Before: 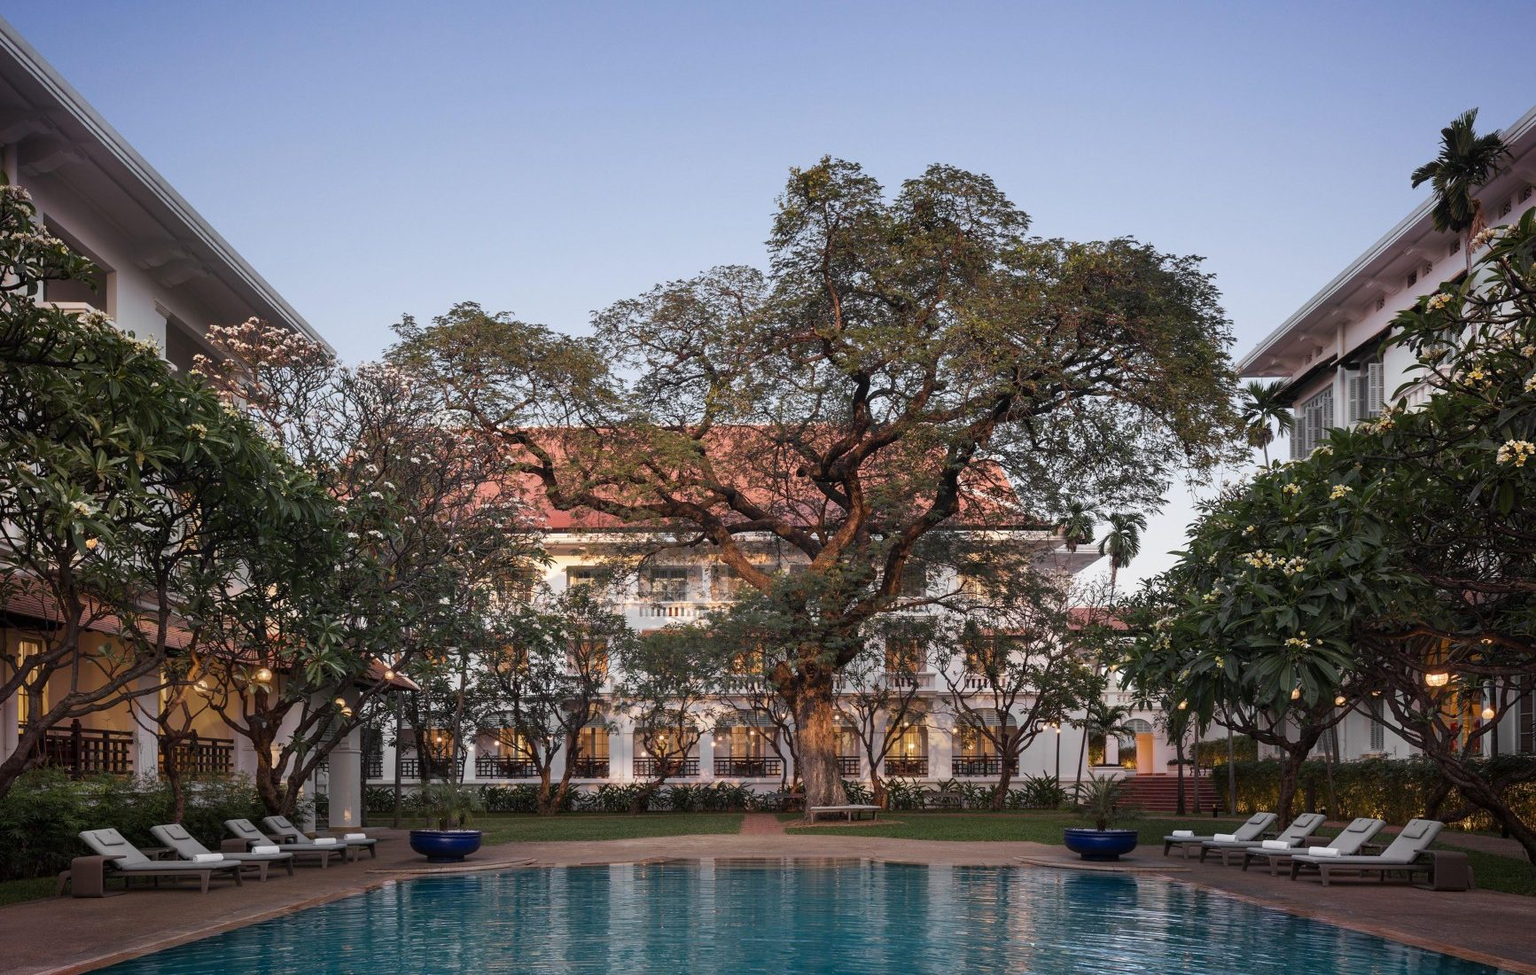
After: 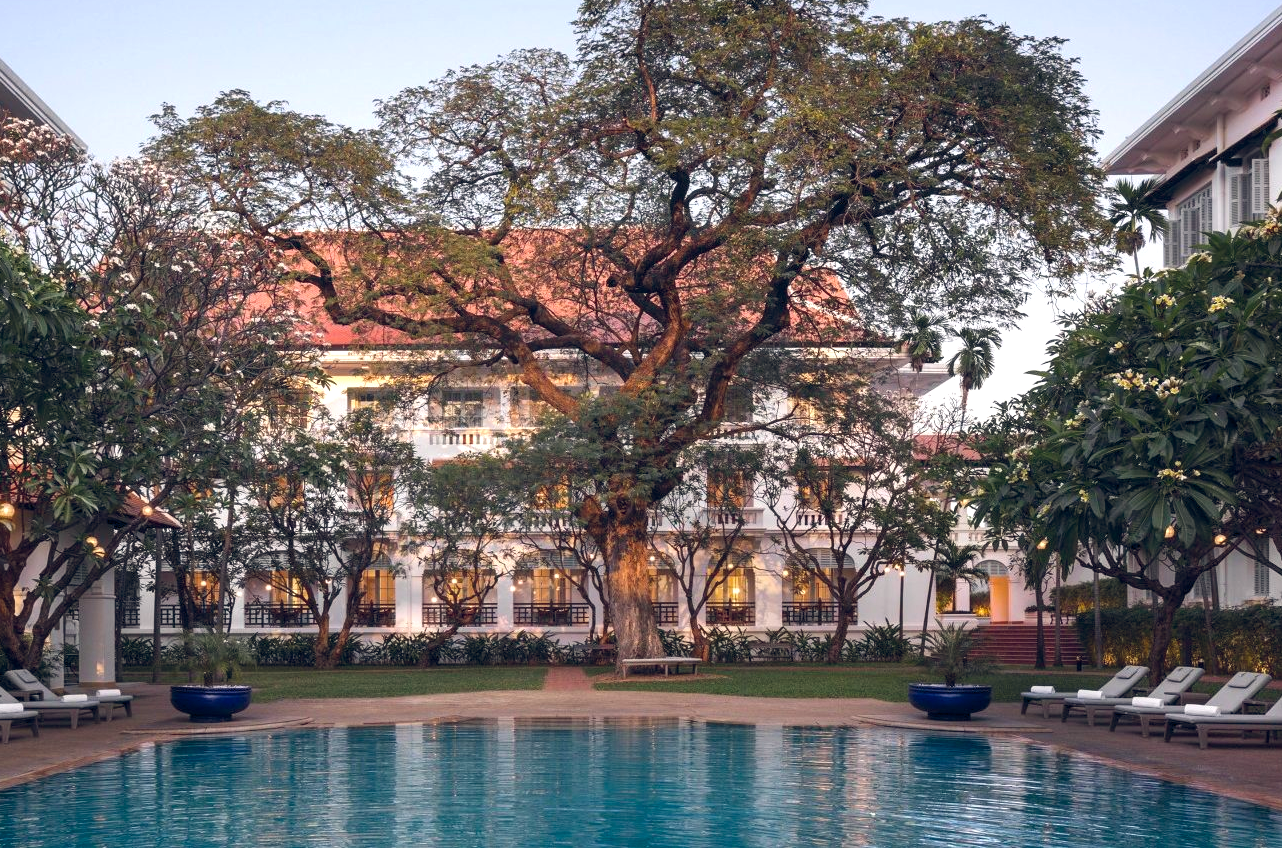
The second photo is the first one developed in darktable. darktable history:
crop: left 16.871%, top 22.857%, right 9.116%
color balance rgb: shadows lift › hue 87.51°, highlights gain › chroma 0.68%, highlights gain › hue 55.1°, global offset › chroma 0.13%, global offset › hue 253.66°, linear chroma grading › global chroma 0.5%, perceptual saturation grading › global saturation 16.38%
exposure: exposure 0.515 EV, compensate highlight preservation false
